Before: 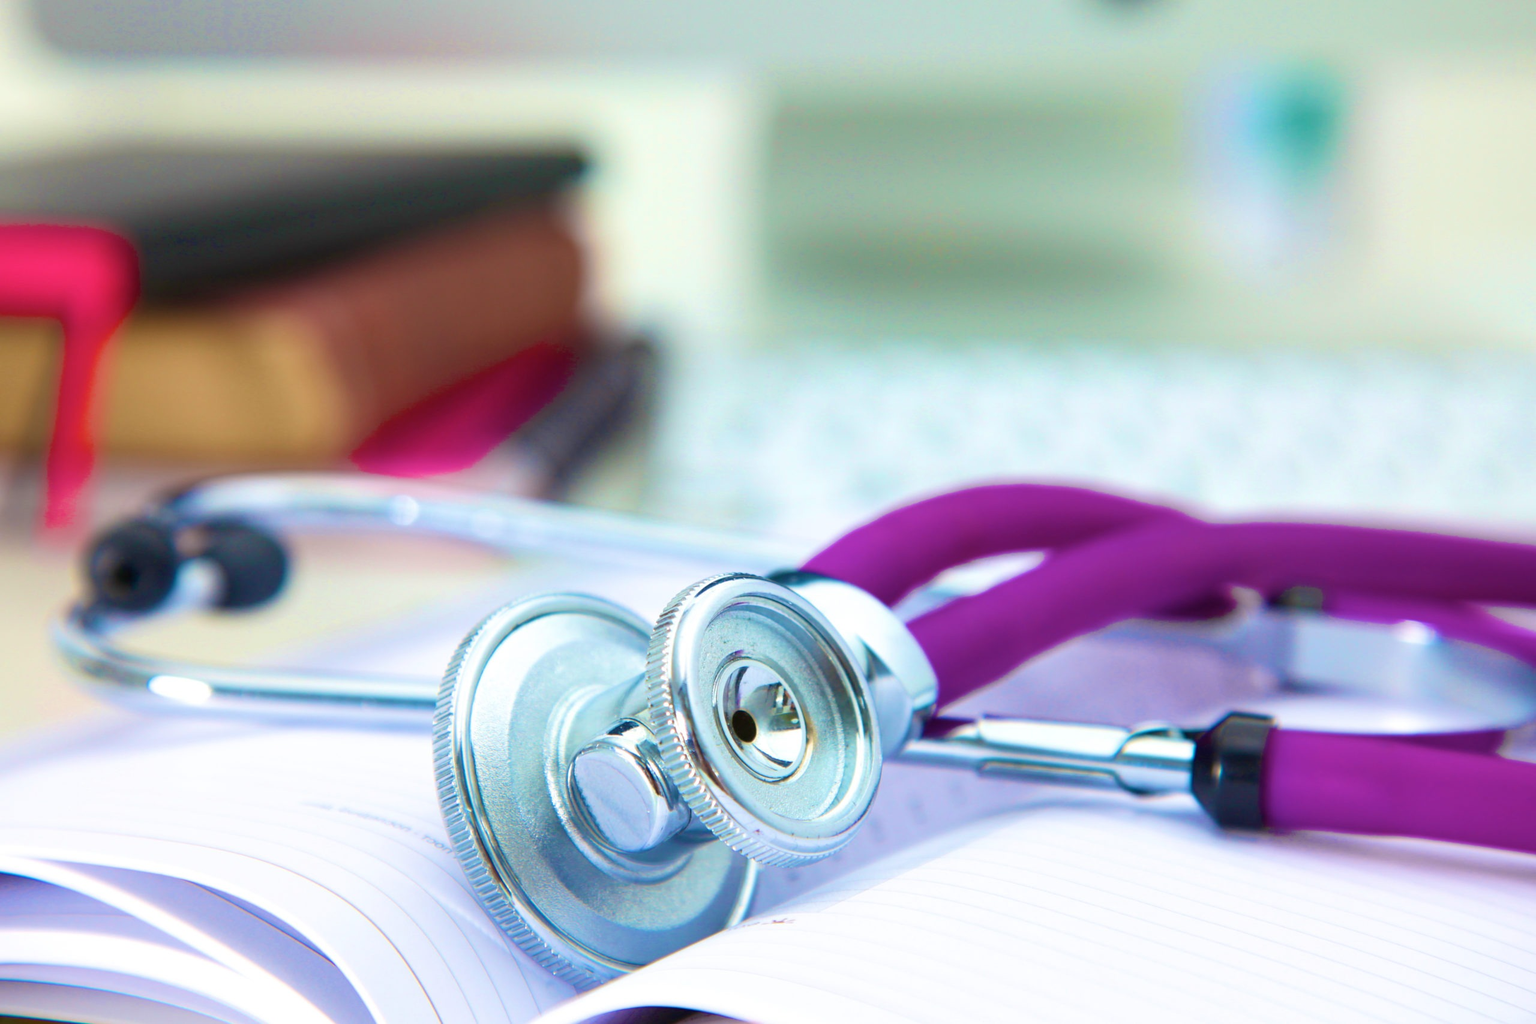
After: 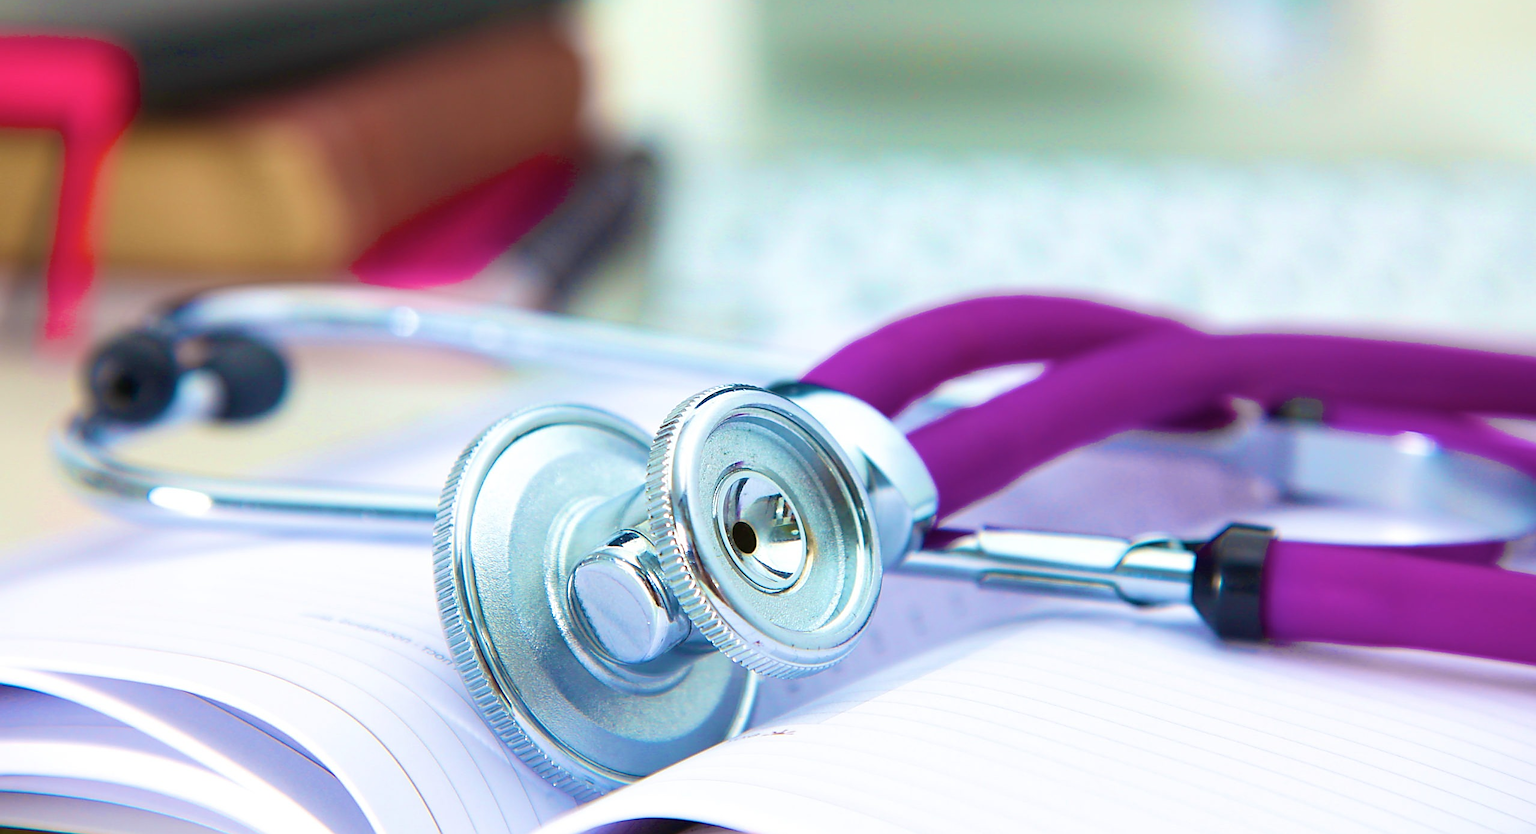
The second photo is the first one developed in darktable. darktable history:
crop and rotate: top 18.507%
sharpen: radius 1.4, amount 1.25, threshold 0.7
